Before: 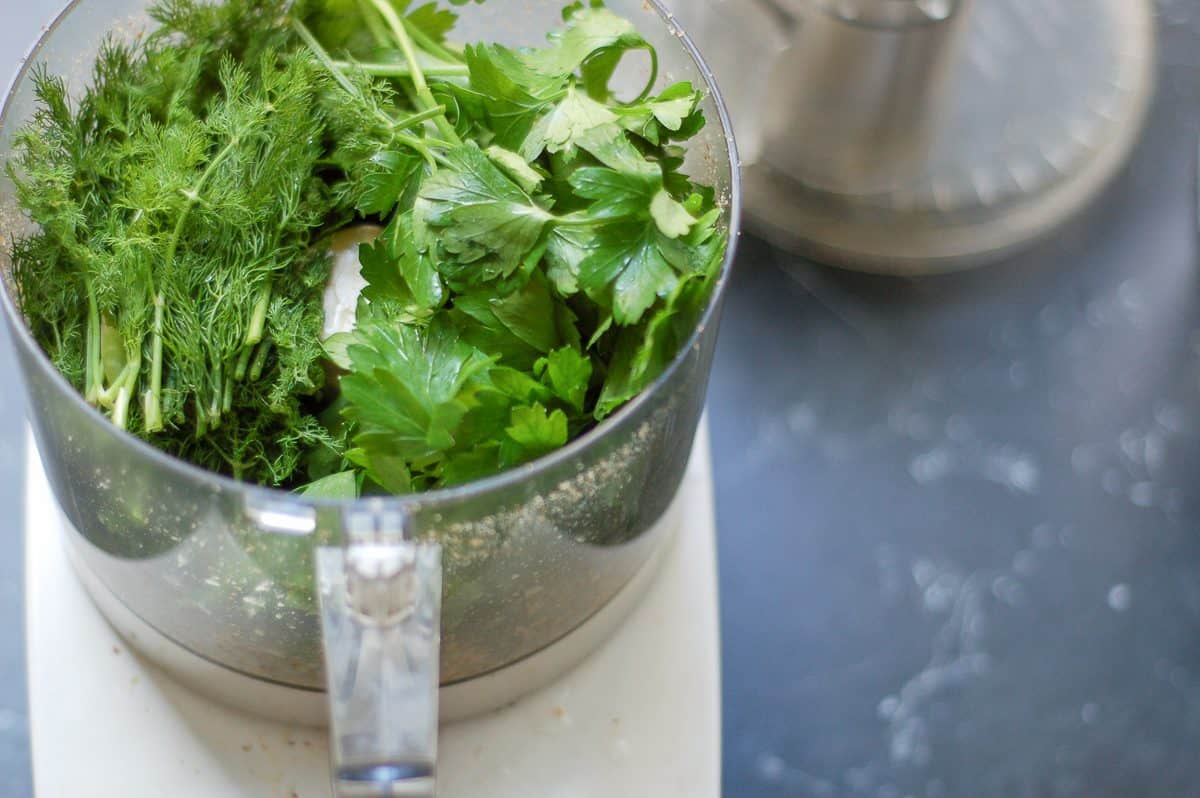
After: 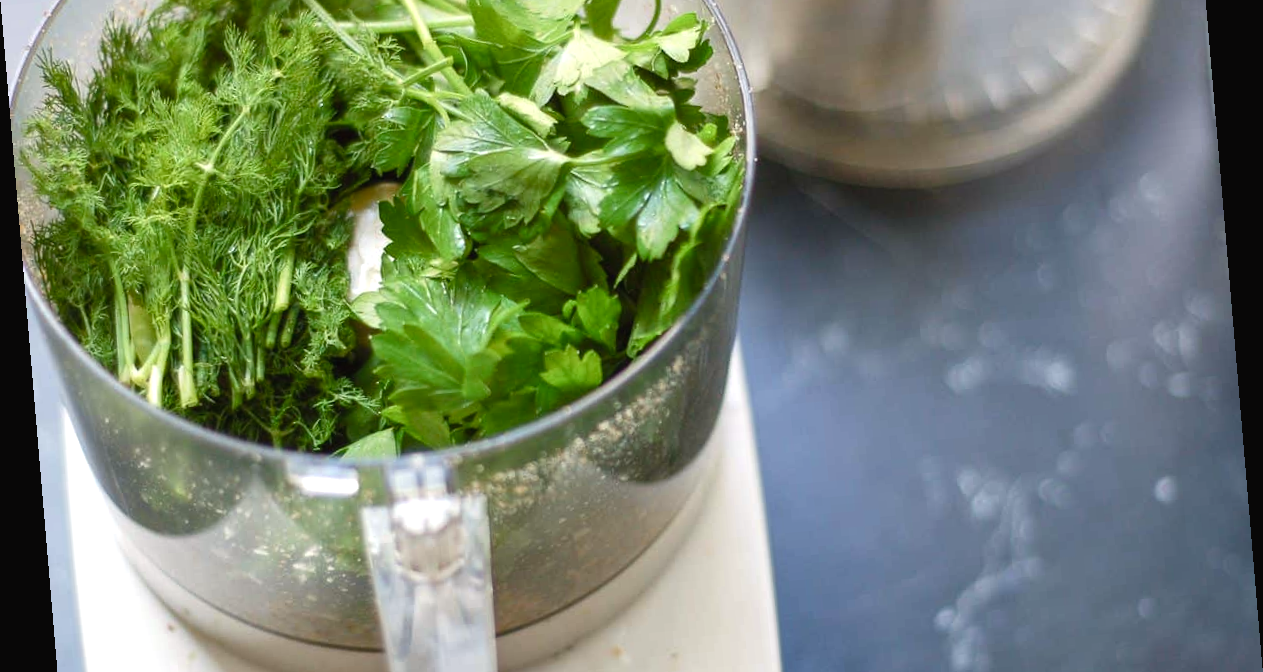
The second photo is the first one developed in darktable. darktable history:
color balance rgb: shadows lift › chroma 1%, shadows lift › hue 28.8°, power › hue 60°, highlights gain › chroma 1%, highlights gain › hue 60°, global offset › luminance 0.25%, perceptual saturation grading › highlights -20%, perceptual saturation grading › shadows 20%, perceptual brilliance grading › highlights 10%, perceptual brilliance grading › shadows -5%, global vibrance 19.67%
rotate and perspective: rotation -4.86°, automatic cropping off
crop and rotate: top 12.5%, bottom 12.5%
